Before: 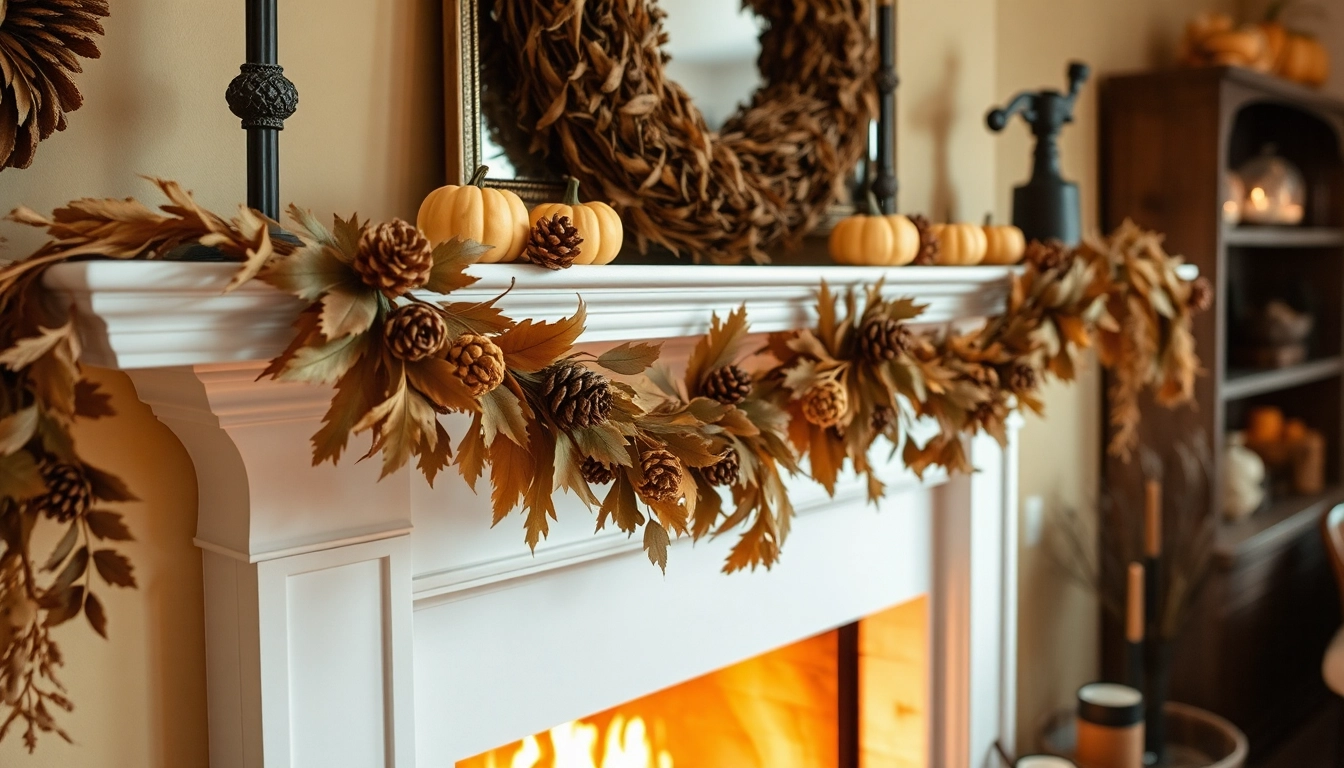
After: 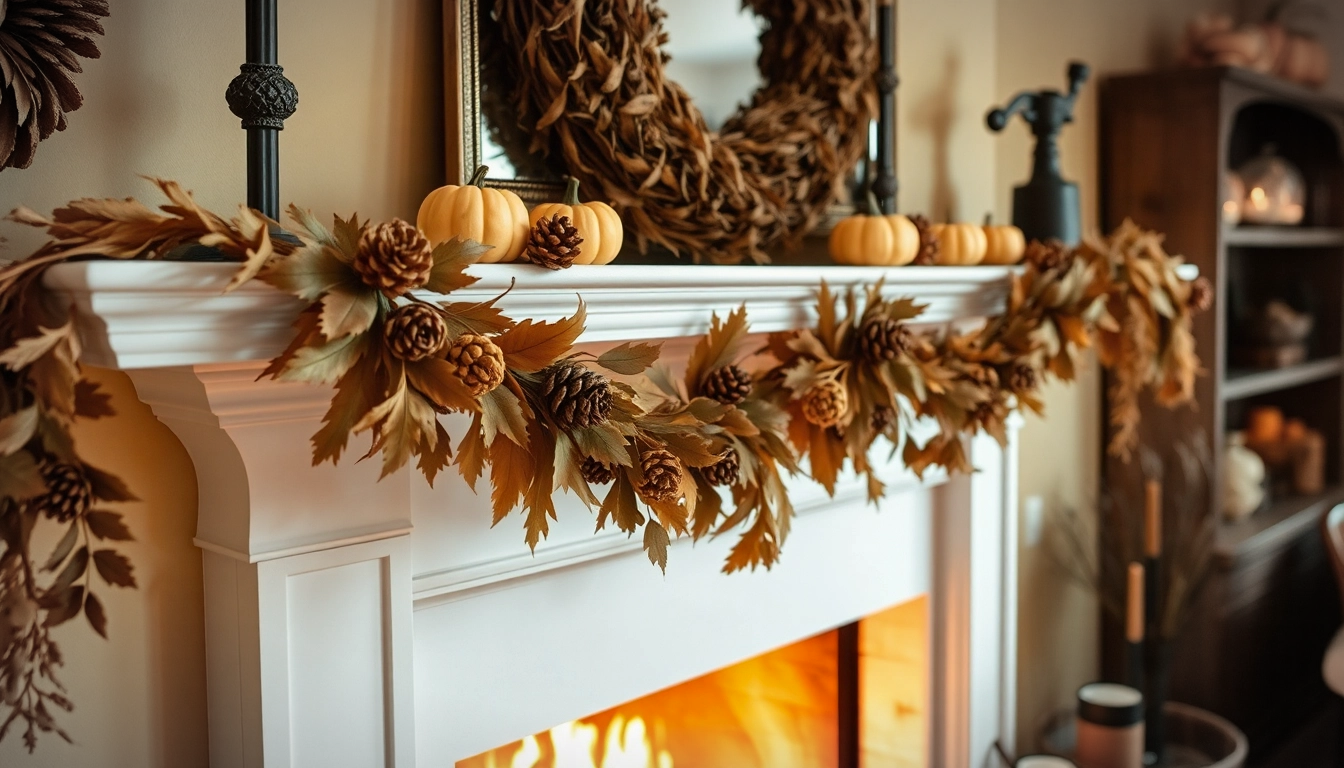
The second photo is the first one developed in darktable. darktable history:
vignetting: fall-off start 87%, automatic ratio true
shadows and highlights: shadows 37.27, highlights -28.18, soften with gaussian
